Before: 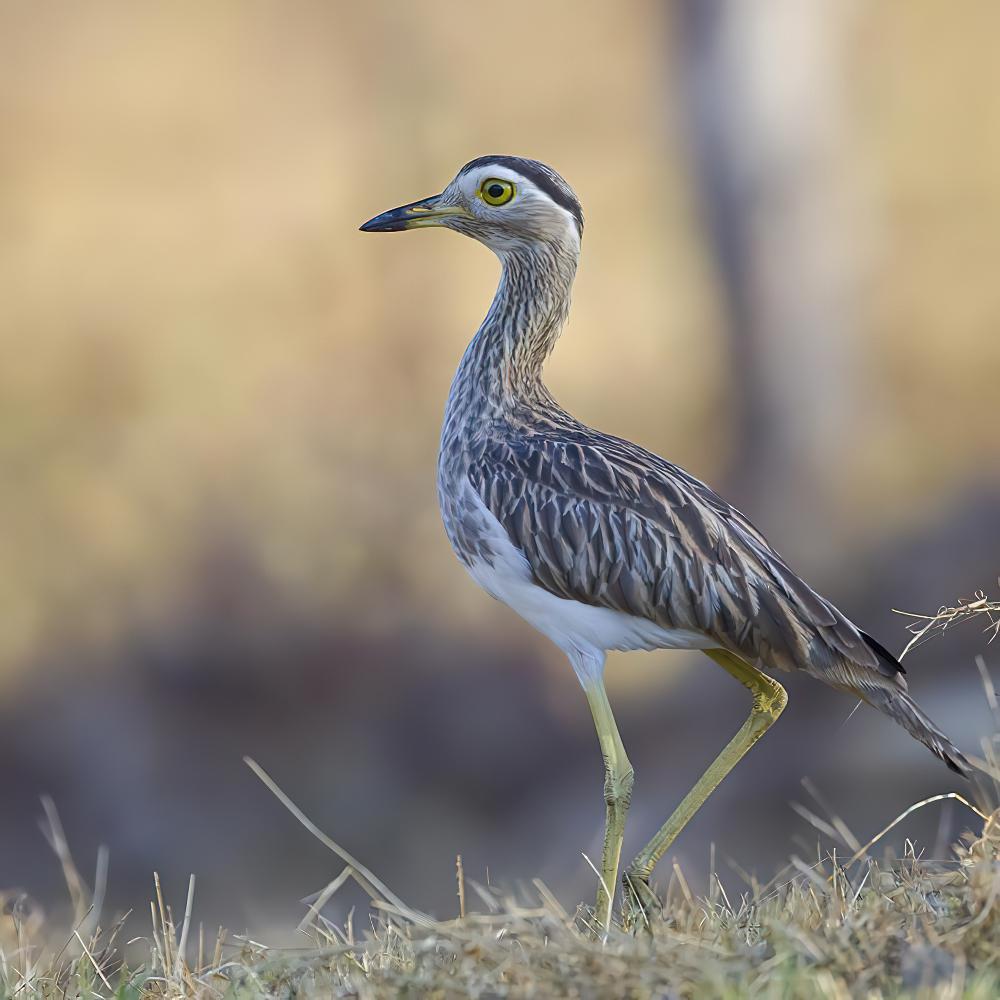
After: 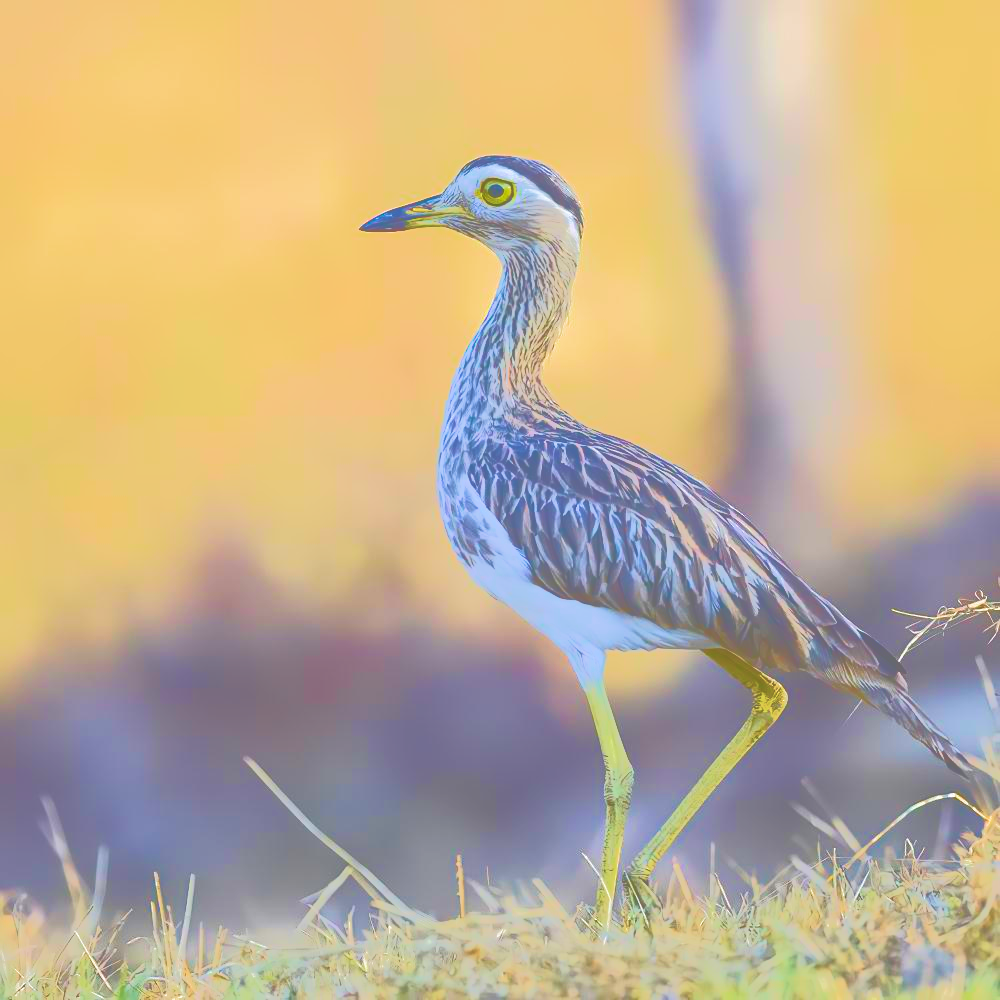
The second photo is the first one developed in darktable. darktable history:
velvia: strength 66.79%, mid-tones bias 0.974
tone curve: curves: ch0 [(0, 0) (0.003, 0.437) (0.011, 0.438) (0.025, 0.441) (0.044, 0.441) (0.069, 0.441) (0.1, 0.444) (0.136, 0.447) (0.177, 0.452) (0.224, 0.457) (0.277, 0.466) (0.335, 0.485) (0.399, 0.514) (0.468, 0.558) (0.543, 0.616) (0.623, 0.686) (0.709, 0.76) (0.801, 0.803) (0.898, 0.825) (1, 1)], color space Lab, independent channels, preserve colors none
contrast brightness saturation: contrast 0.236, brightness 0.243, saturation 0.37
